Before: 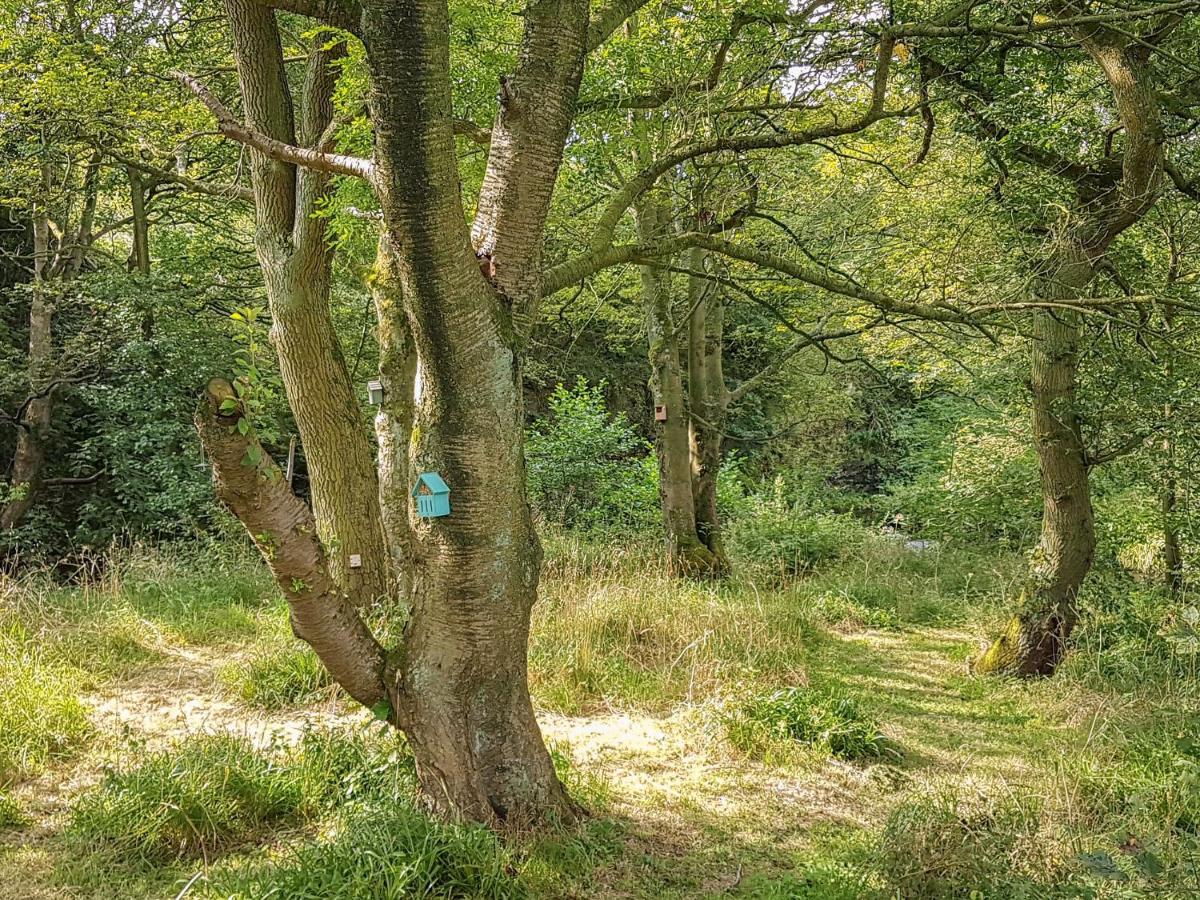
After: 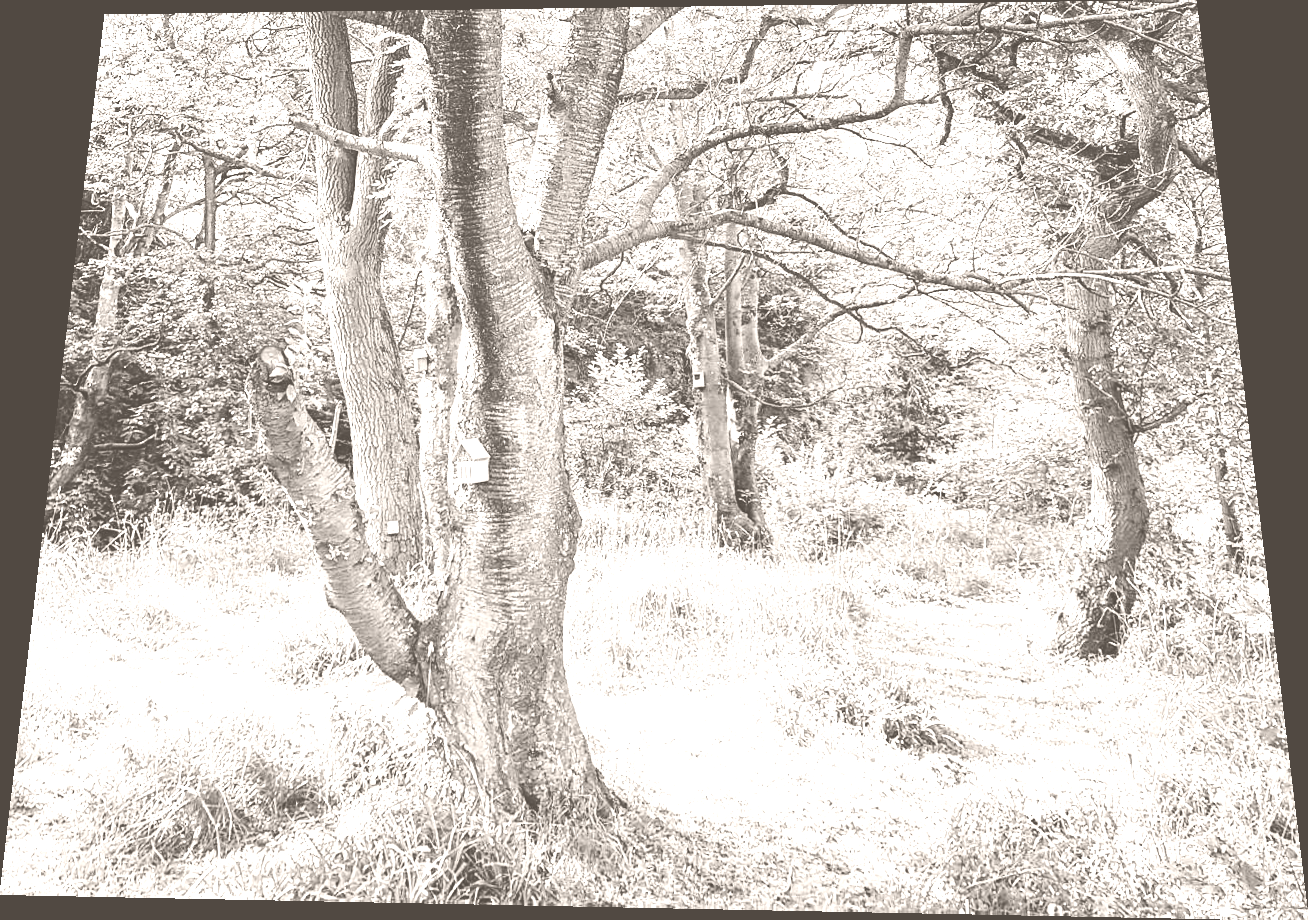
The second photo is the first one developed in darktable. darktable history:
rotate and perspective: rotation 0.128°, lens shift (vertical) -0.181, lens shift (horizontal) -0.044, shear 0.001, automatic cropping off
colorize: hue 34.49°, saturation 35.33%, source mix 100%, lightness 55%, version 1
base curve: curves: ch0 [(0, 0) (0.036, 0.025) (0.121, 0.166) (0.206, 0.329) (0.605, 0.79) (1, 1)], preserve colors none
shadows and highlights: radius 171.16, shadows 27, white point adjustment 3.13, highlights -67.95, soften with gaussian
